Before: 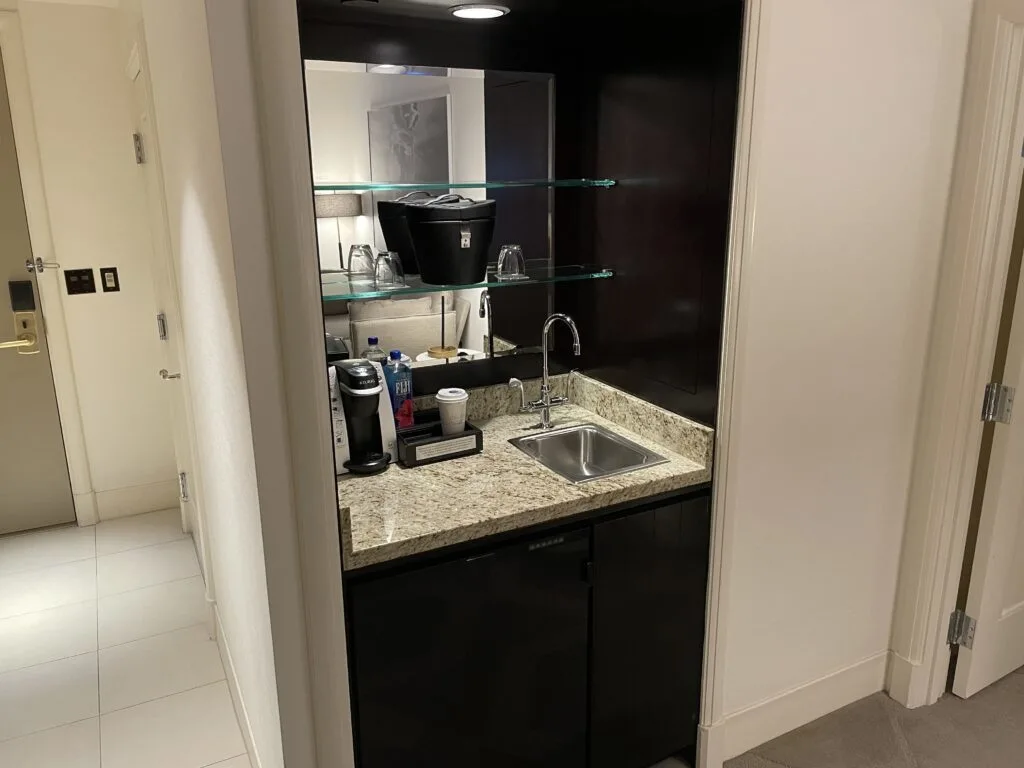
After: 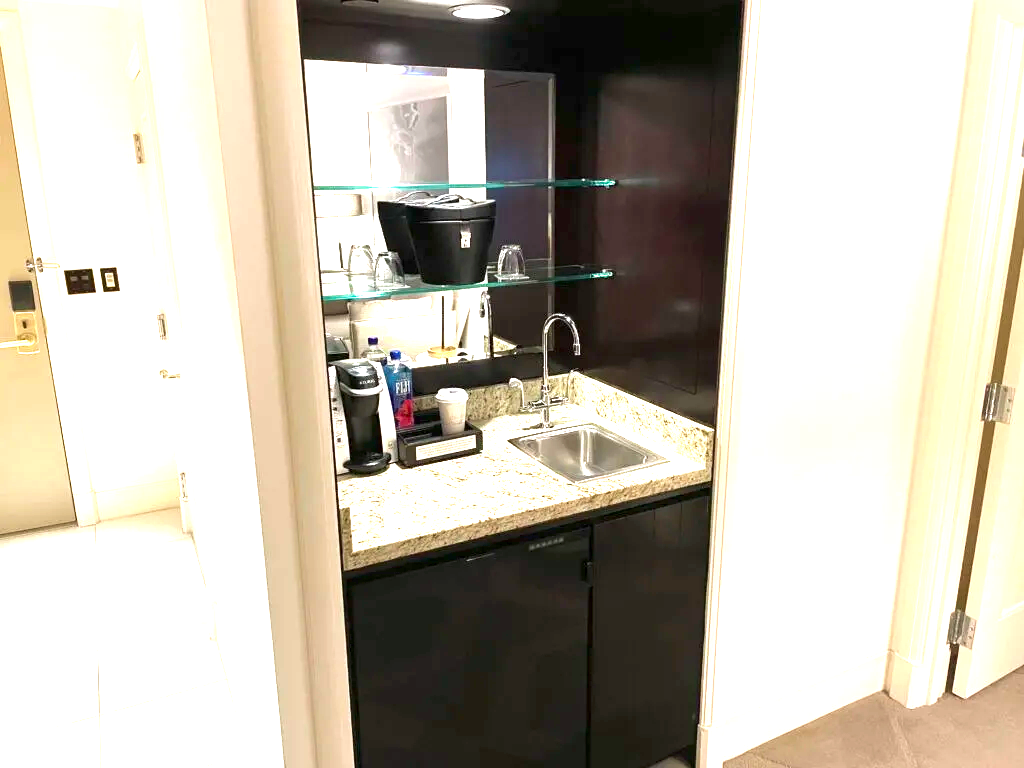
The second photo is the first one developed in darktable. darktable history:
exposure: exposure 2.003 EV, compensate highlight preservation false
velvia: strength 15%
